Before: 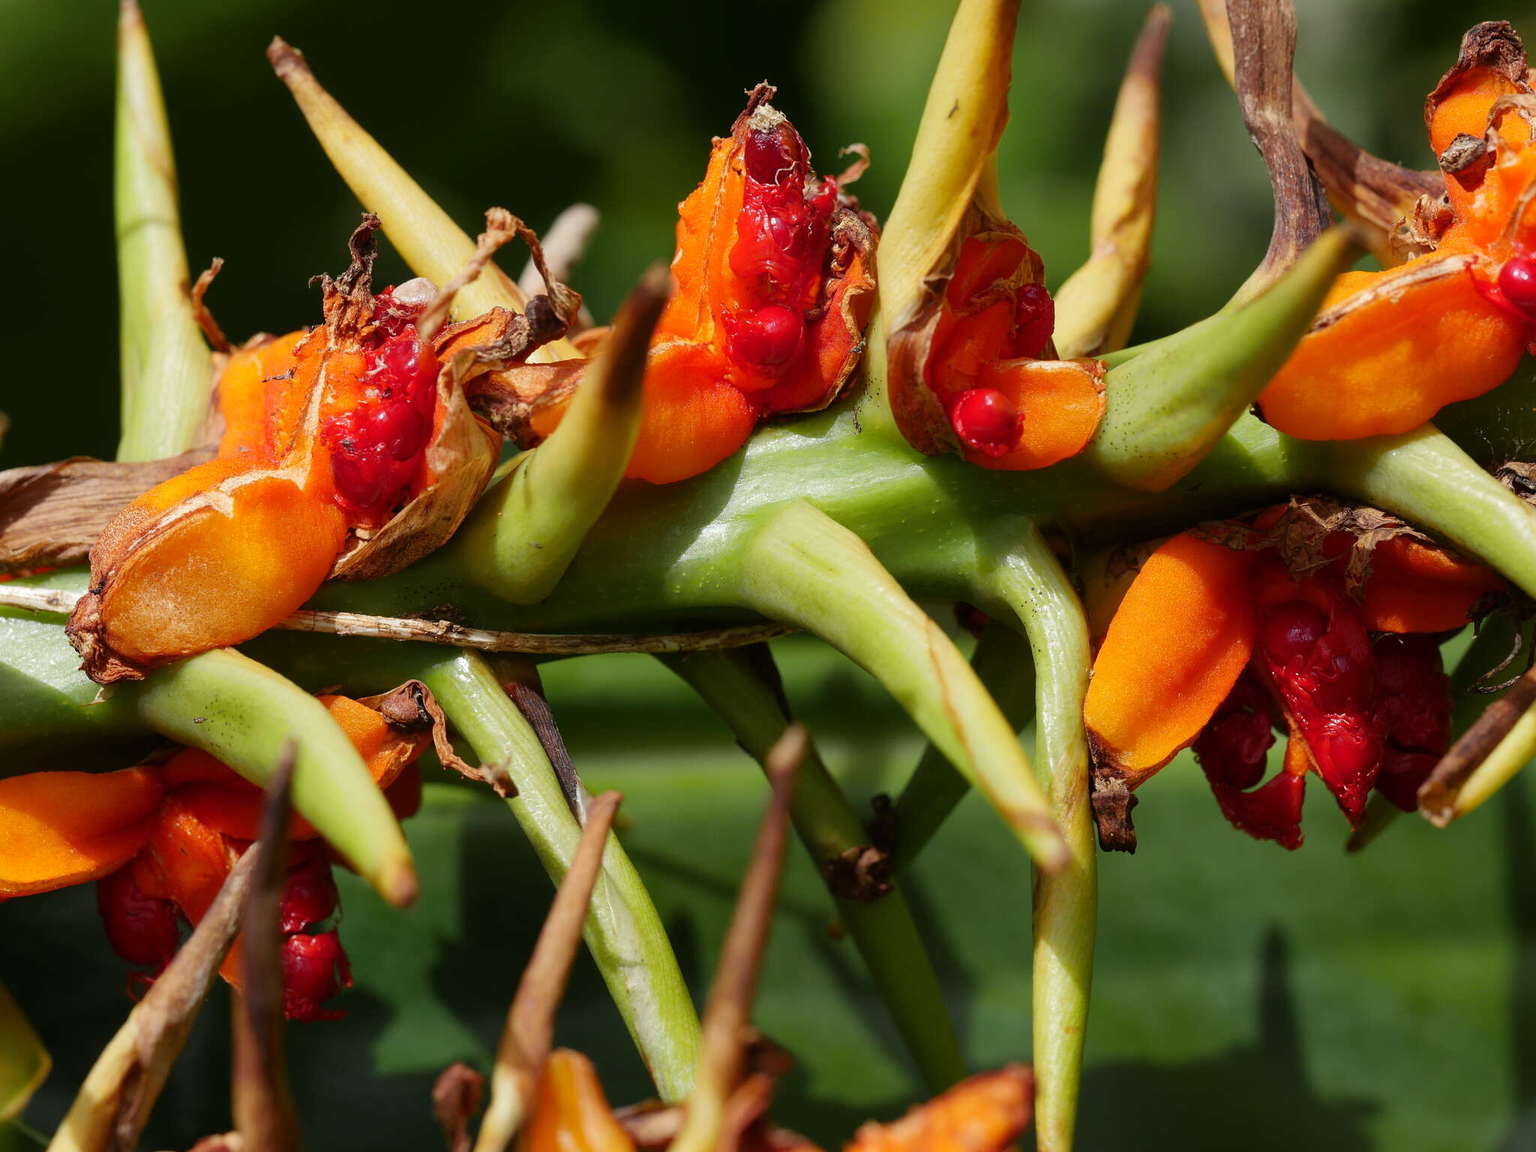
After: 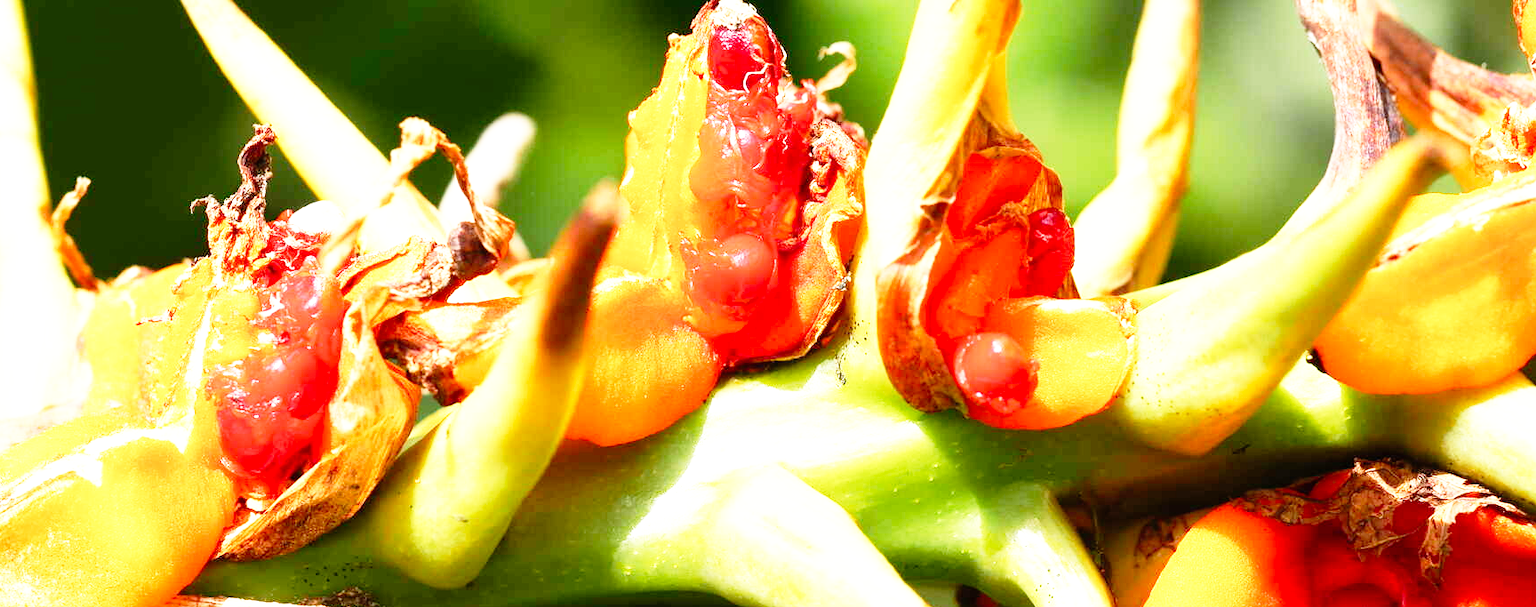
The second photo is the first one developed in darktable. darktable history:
base curve: curves: ch0 [(0, 0) (0.012, 0.01) (0.073, 0.168) (0.31, 0.711) (0.645, 0.957) (1, 1)], preserve colors none
exposure: black level correction 0, exposure 1.387 EV, compensate exposure bias true, compensate highlight preservation false
crop and rotate: left 9.656%, top 9.385%, right 5.964%, bottom 46.097%
